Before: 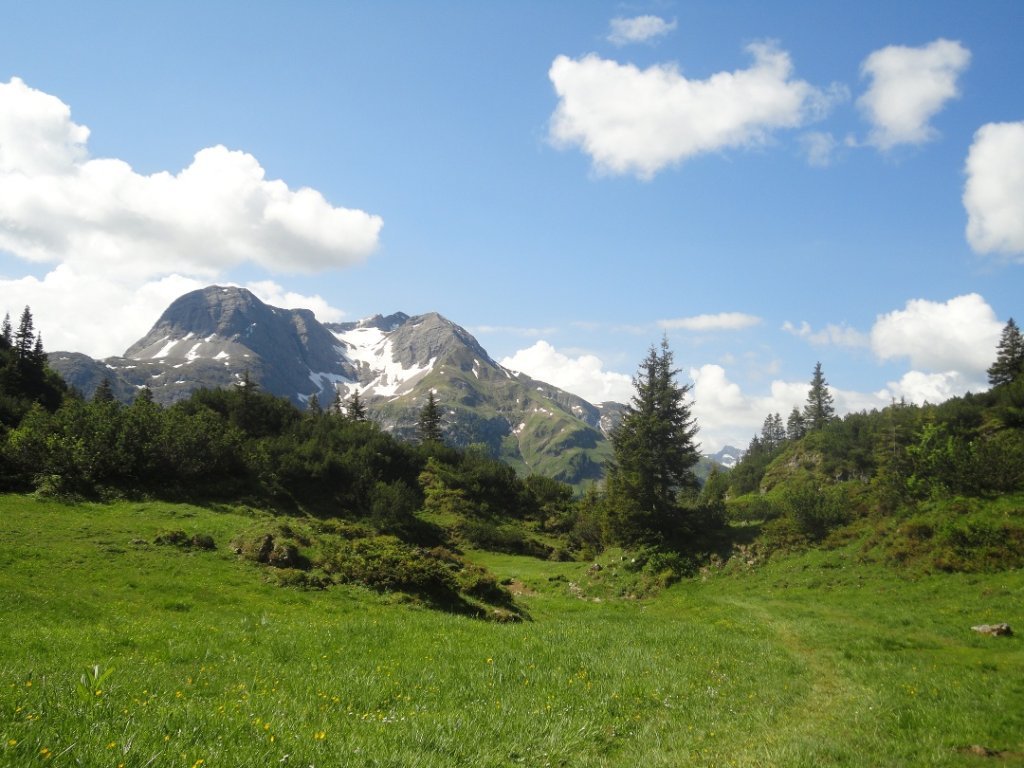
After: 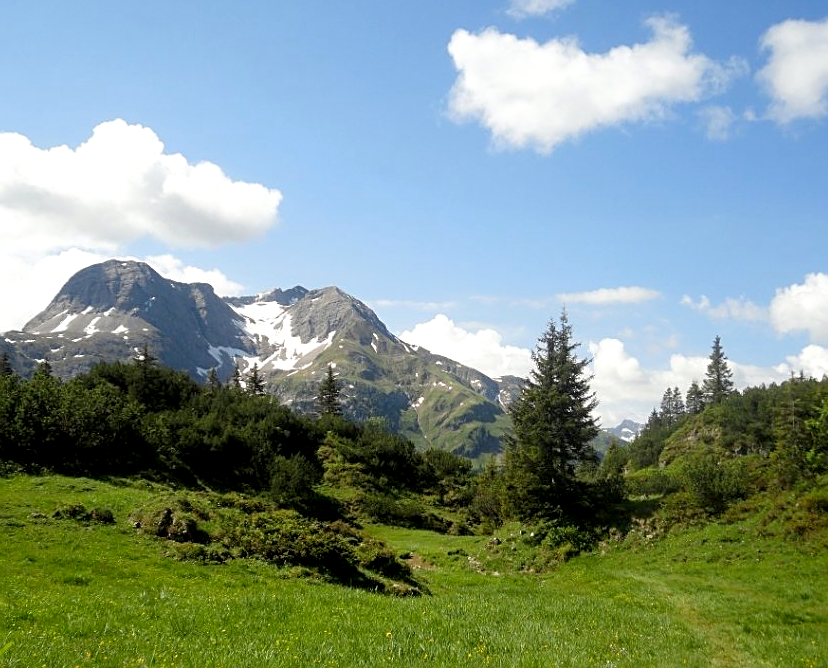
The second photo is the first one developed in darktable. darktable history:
crop: left 9.929%, top 3.475%, right 9.188%, bottom 9.529%
exposure: black level correction 0.009, exposure 0.119 EV, compensate highlight preservation false
sharpen: on, module defaults
